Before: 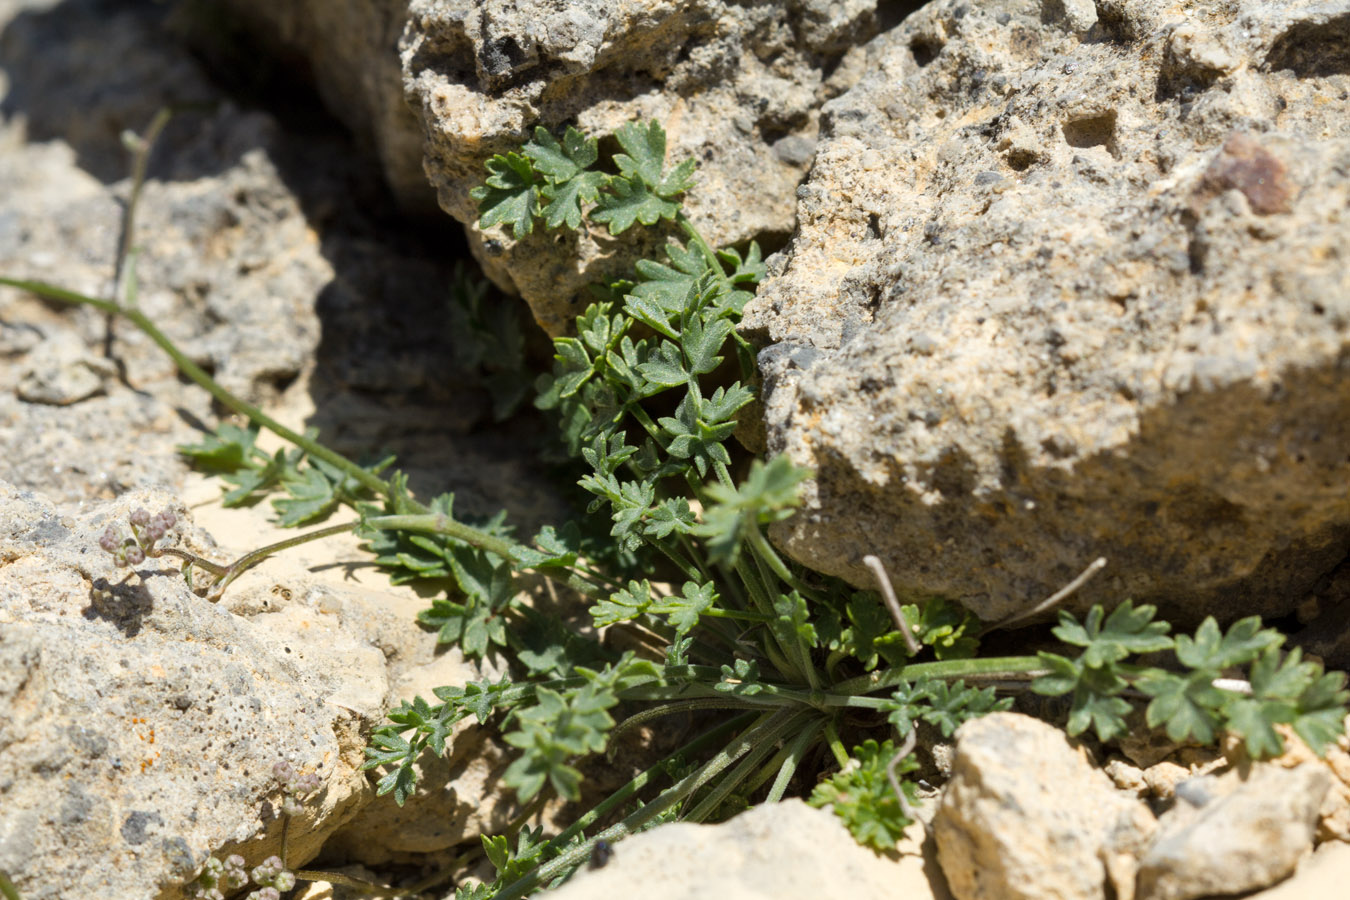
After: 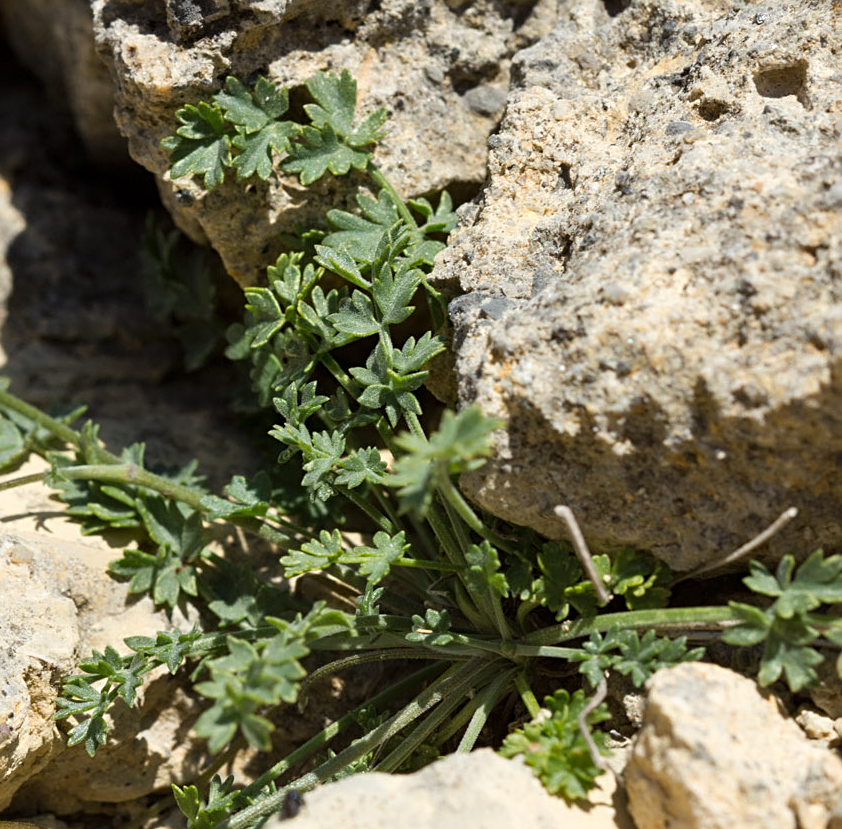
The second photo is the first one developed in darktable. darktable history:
crop and rotate: left 22.918%, top 5.629%, right 14.711%, bottom 2.247%
sharpen: radius 2.529, amount 0.323
